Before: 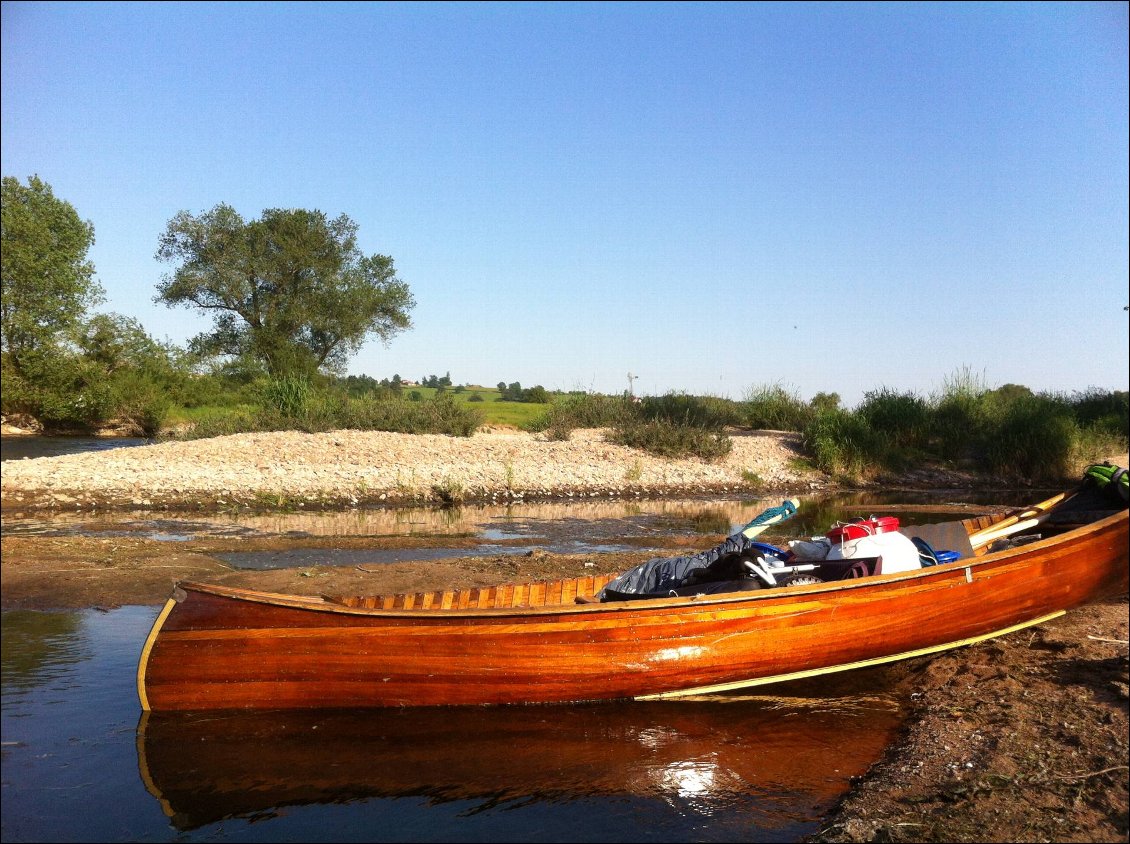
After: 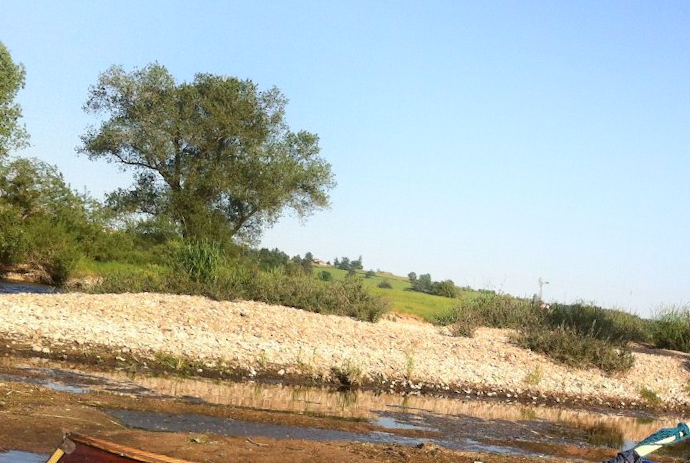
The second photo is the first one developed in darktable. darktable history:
crop and rotate: angle -6.65°, left 2.179%, top 6.689%, right 27.699%, bottom 30.254%
shadows and highlights: highlights 70.15, soften with gaussian
